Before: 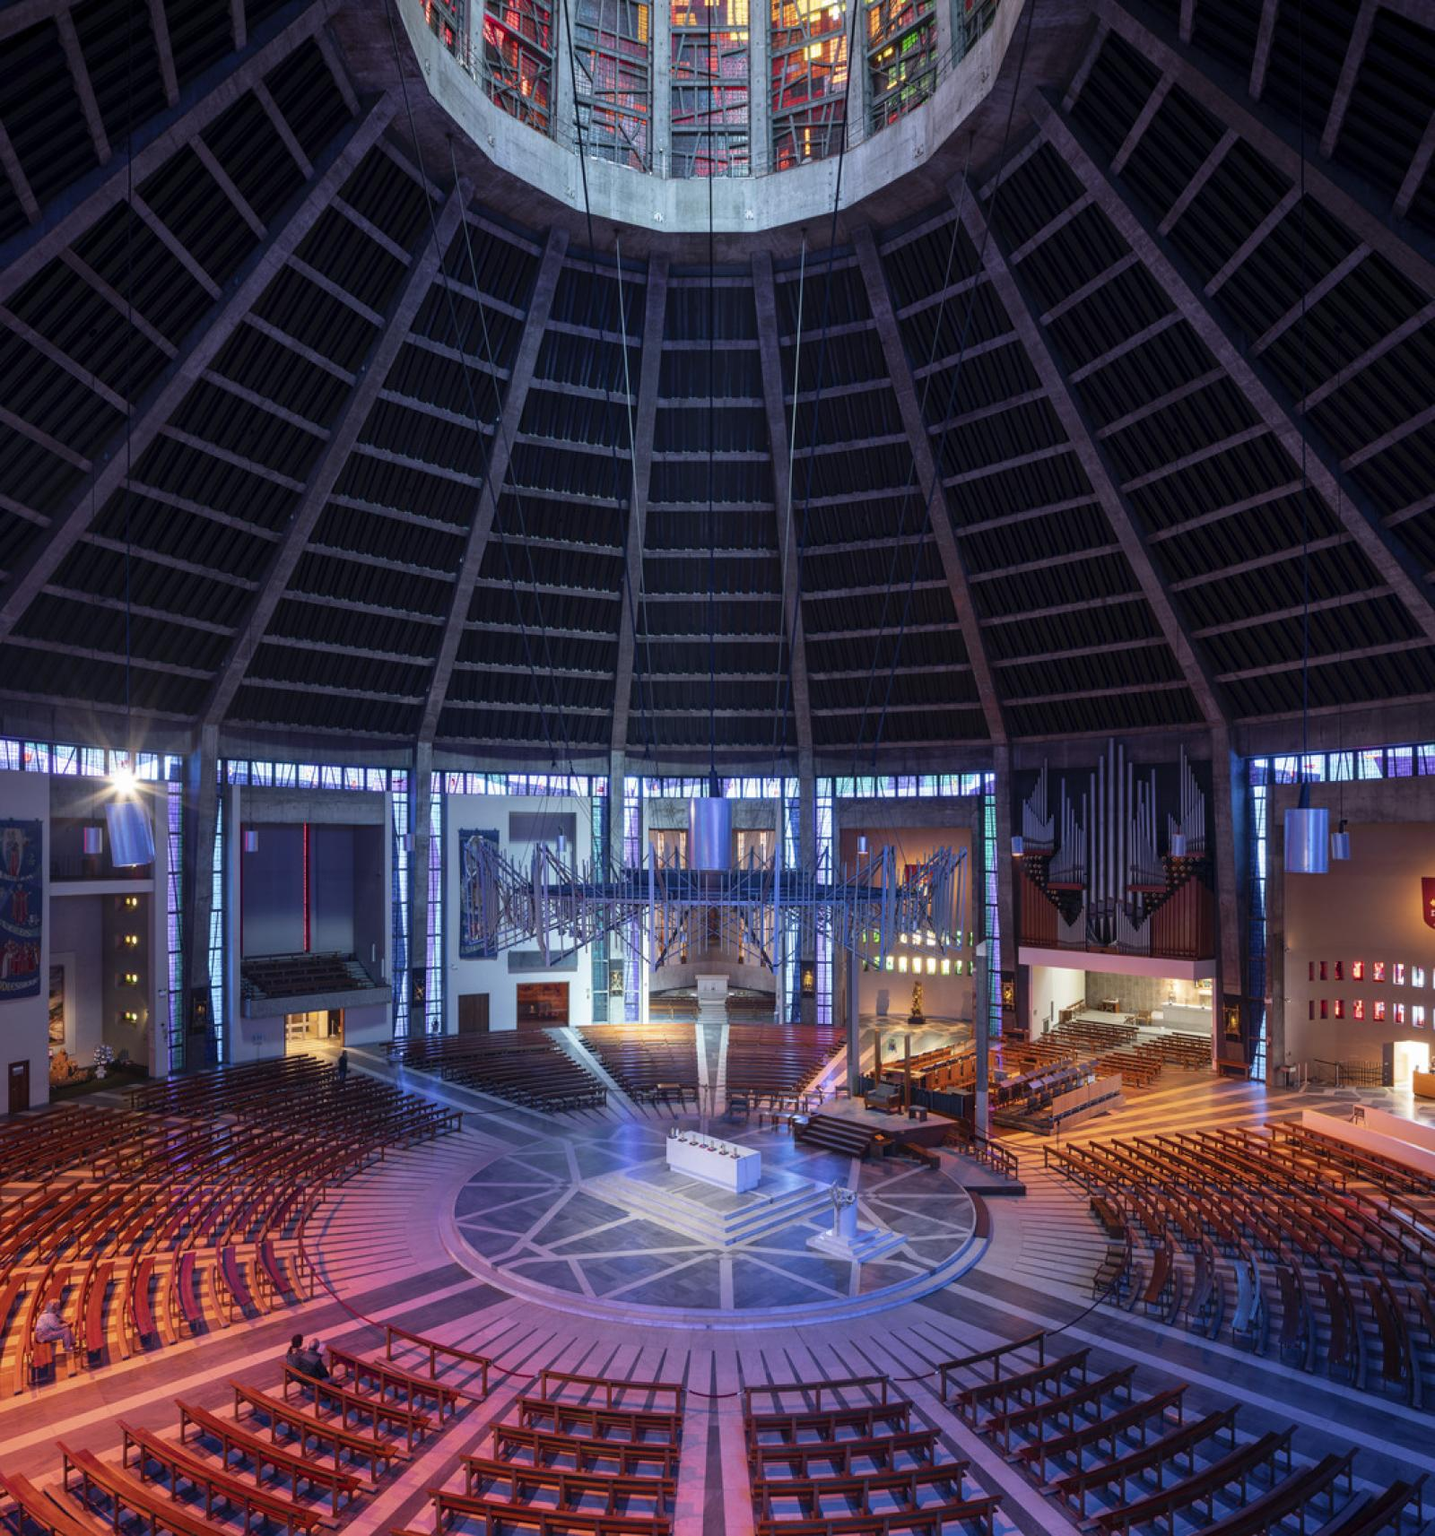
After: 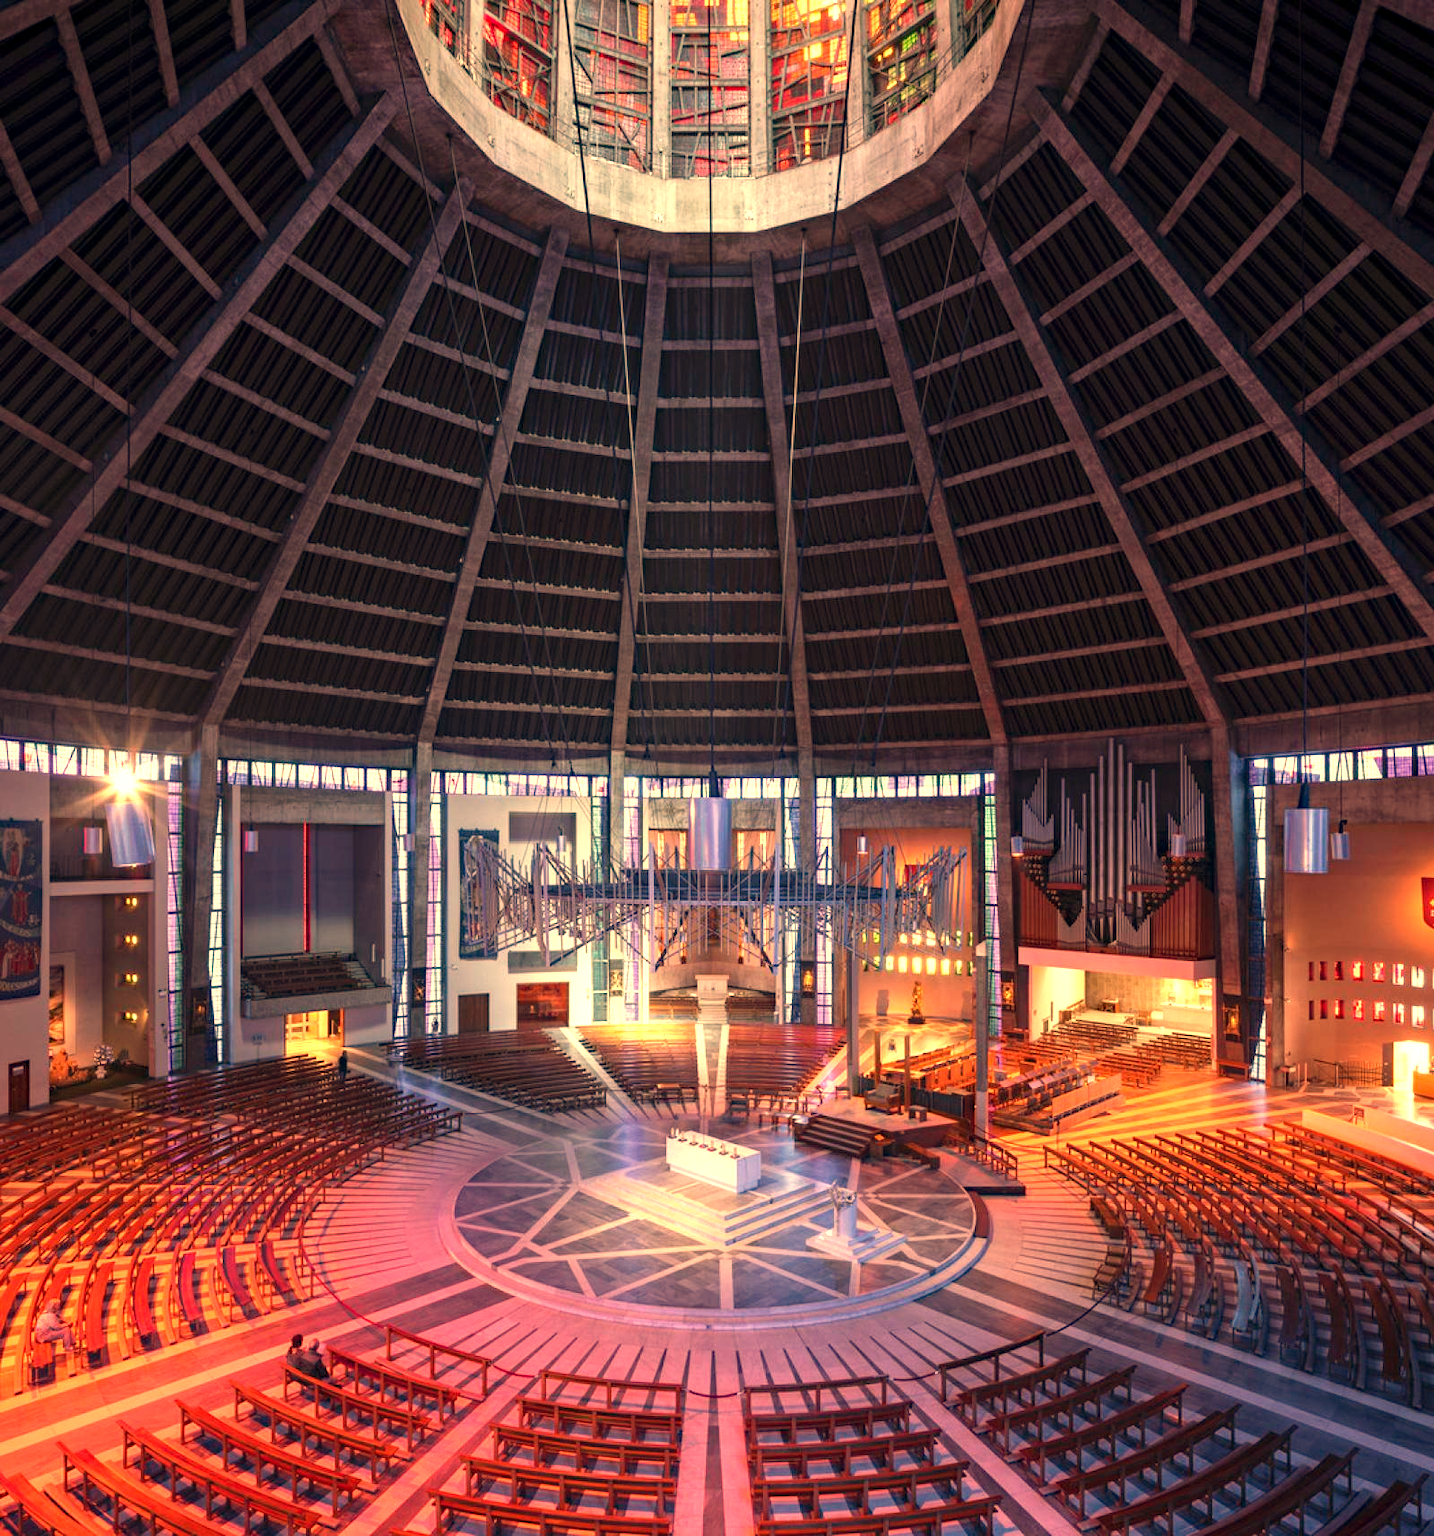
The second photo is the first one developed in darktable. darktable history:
haze removal: compatibility mode true, adaptive false
white balance: red 1.467, blue 0.684
exposure: exposure 0.74 EV, compensate highlight preservation false
